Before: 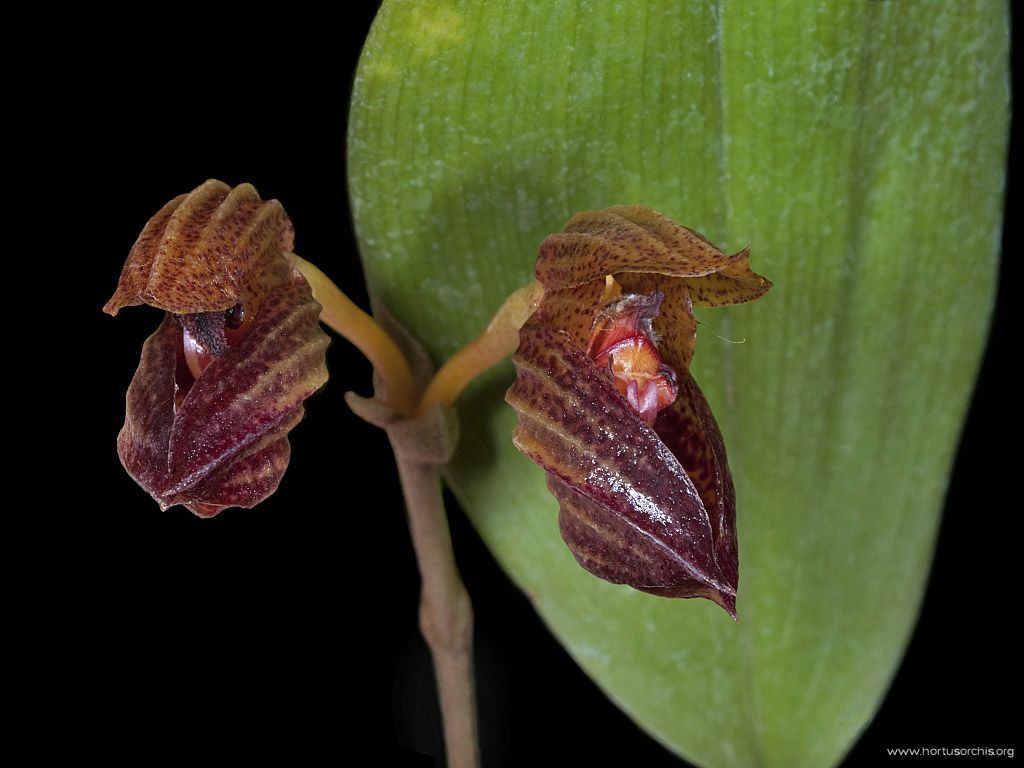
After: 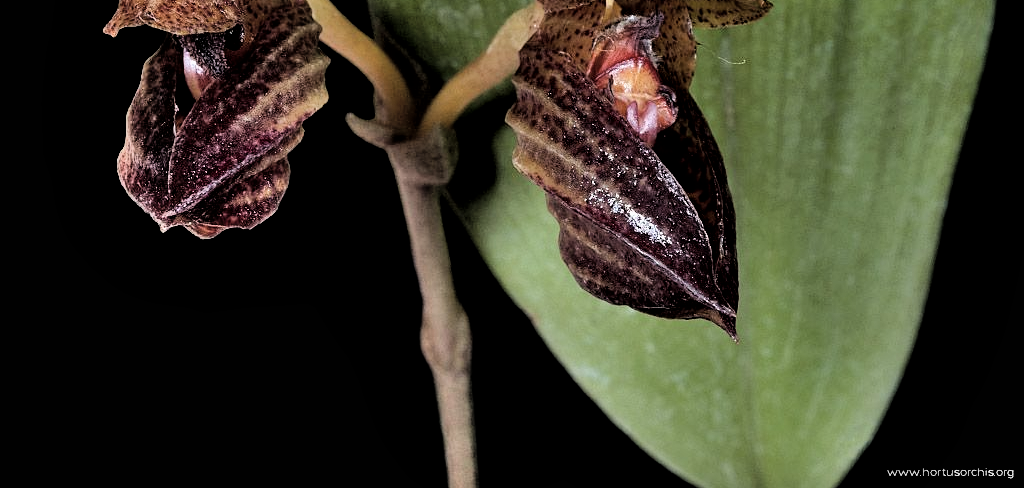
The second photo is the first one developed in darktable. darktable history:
shadows and highlights: shadows 43.71, white point adjustment -1.46, soften with gaussian
crop and rotate: top 36.435%
filmic rgb: black relative exposure -3.64 EV, white relative exposure 2.44 EV, hardness 3.29
local contrast: mode bilateral grid, contrast 20, coarseness 50, detail 120%, midtone range 0.2
contrast brightness saturation: saturation -0.17
